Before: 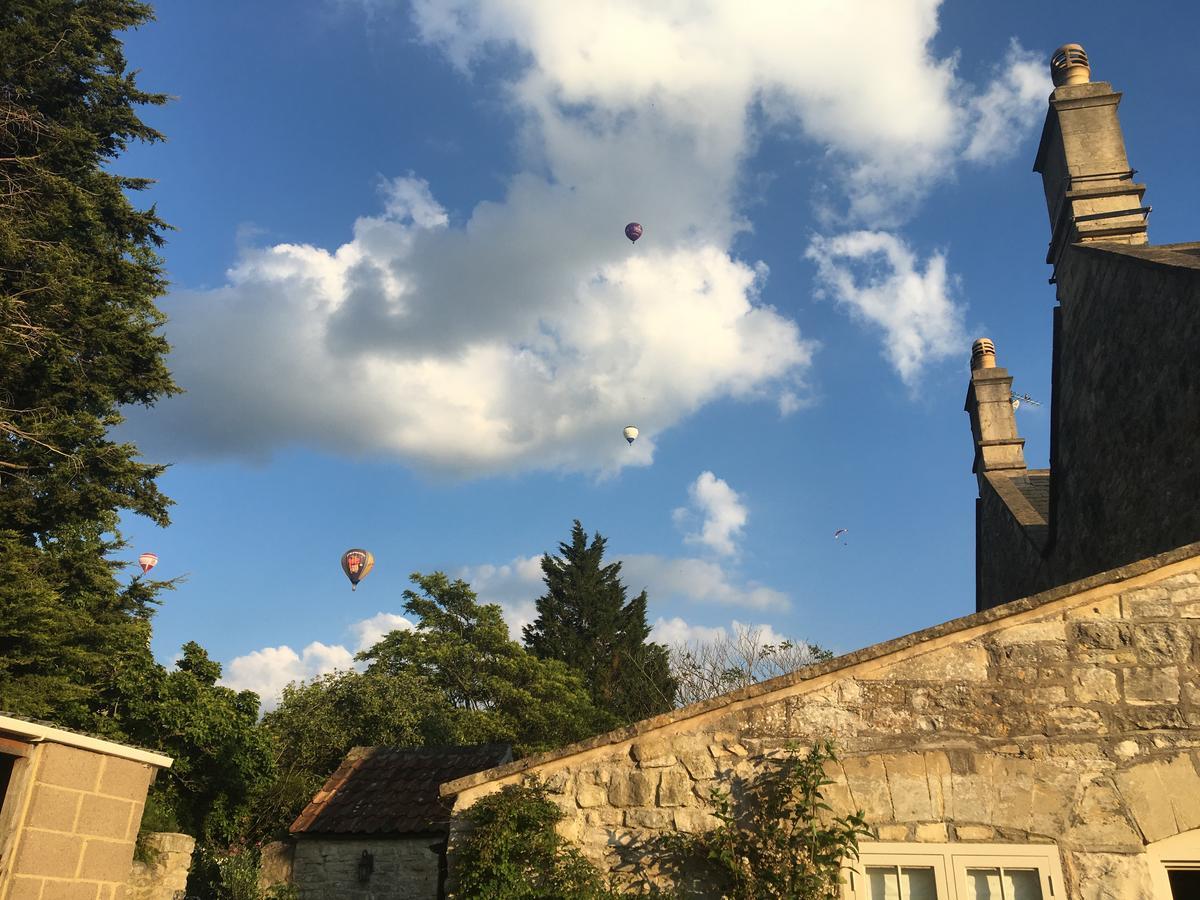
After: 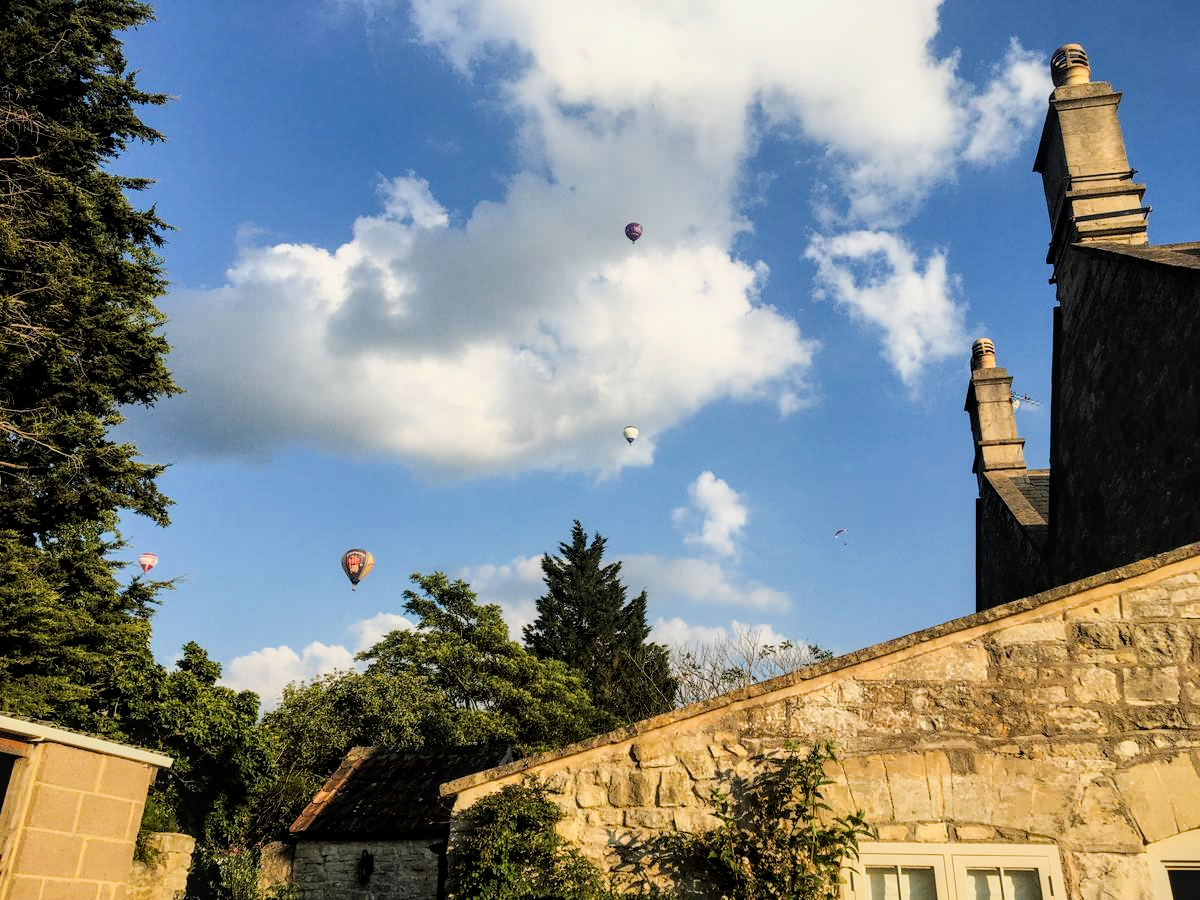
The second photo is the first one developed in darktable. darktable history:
filmic rgb: black relative exposure -5 EV, hardness 2.88, contrast 1.2, highlights saturation mix -30%
exposure: black level correction 0, exposure 0.5 EV, compensate highlight preservation false
color balance rgb: perceptual saturation grading › global saturation 10%, global vibrance 10%
local contrast: on, module defaults
